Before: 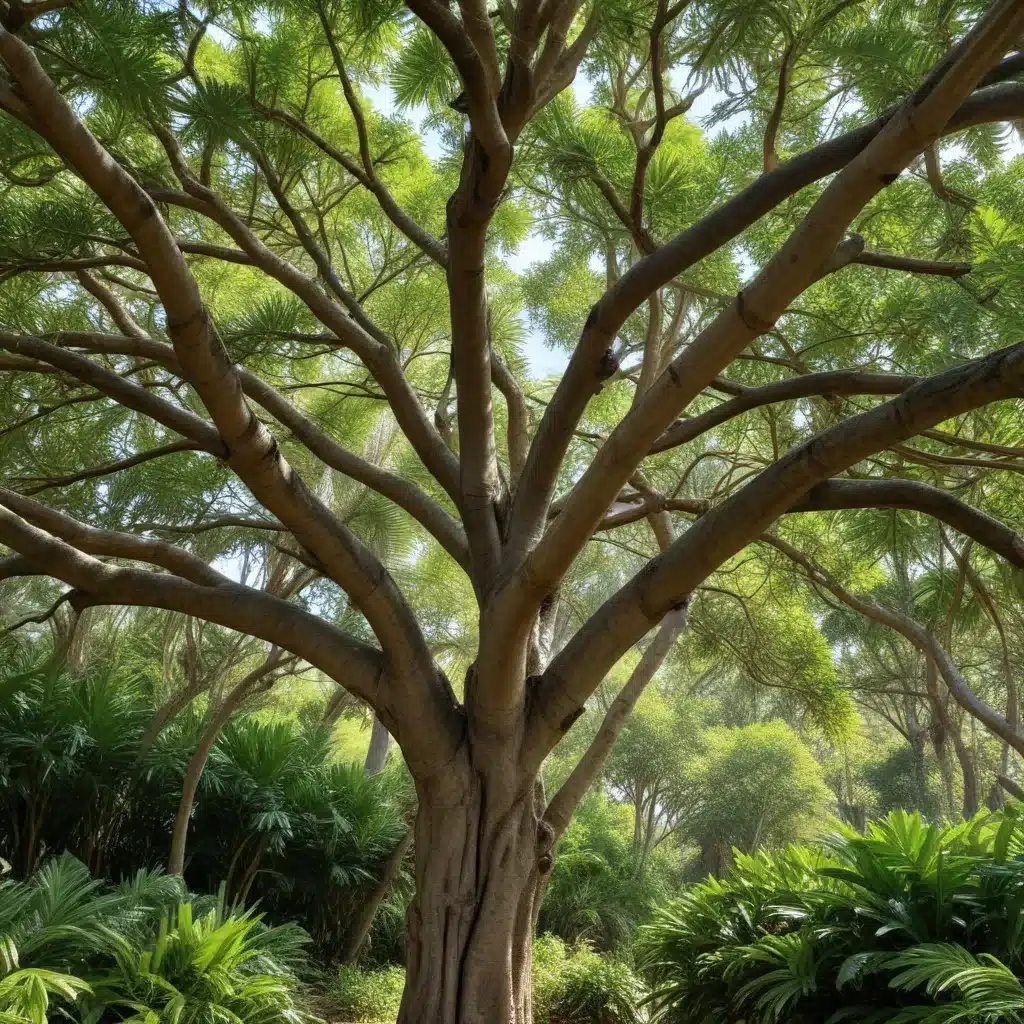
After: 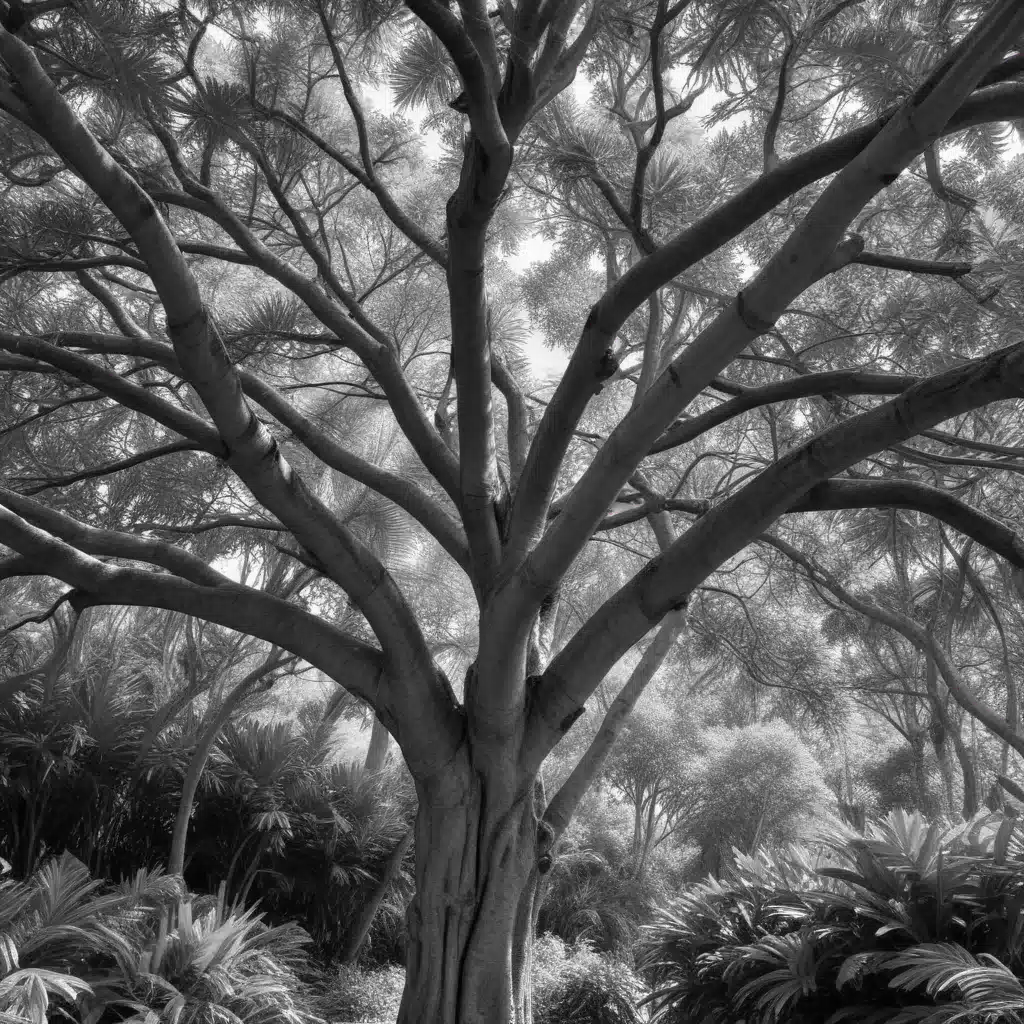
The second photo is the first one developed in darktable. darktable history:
color zones: curves: ch0 [(0, 0.278) (0.143, 0.5) (0.286, 0.5) (0.429, 0.5) (0.571, 0.5) (0.714, 0.5) (0.857, 0.5) (1, 0.5)]; ch1 [(0, 1) (0.143, 0.165) (0.286, 0) (0.429, 0) (0.571, 0) (0.714, 0) (0.857, 0.5) (1, 0.5)]; ch2 [(0, 0.508) (0.143, 0.5) (0.286, 0.5) (0.429, 0.5) (0.571, 0.5) (0.714, 0.5) (0.857, 0.5) (1, 0.5)], mix 101.88%
